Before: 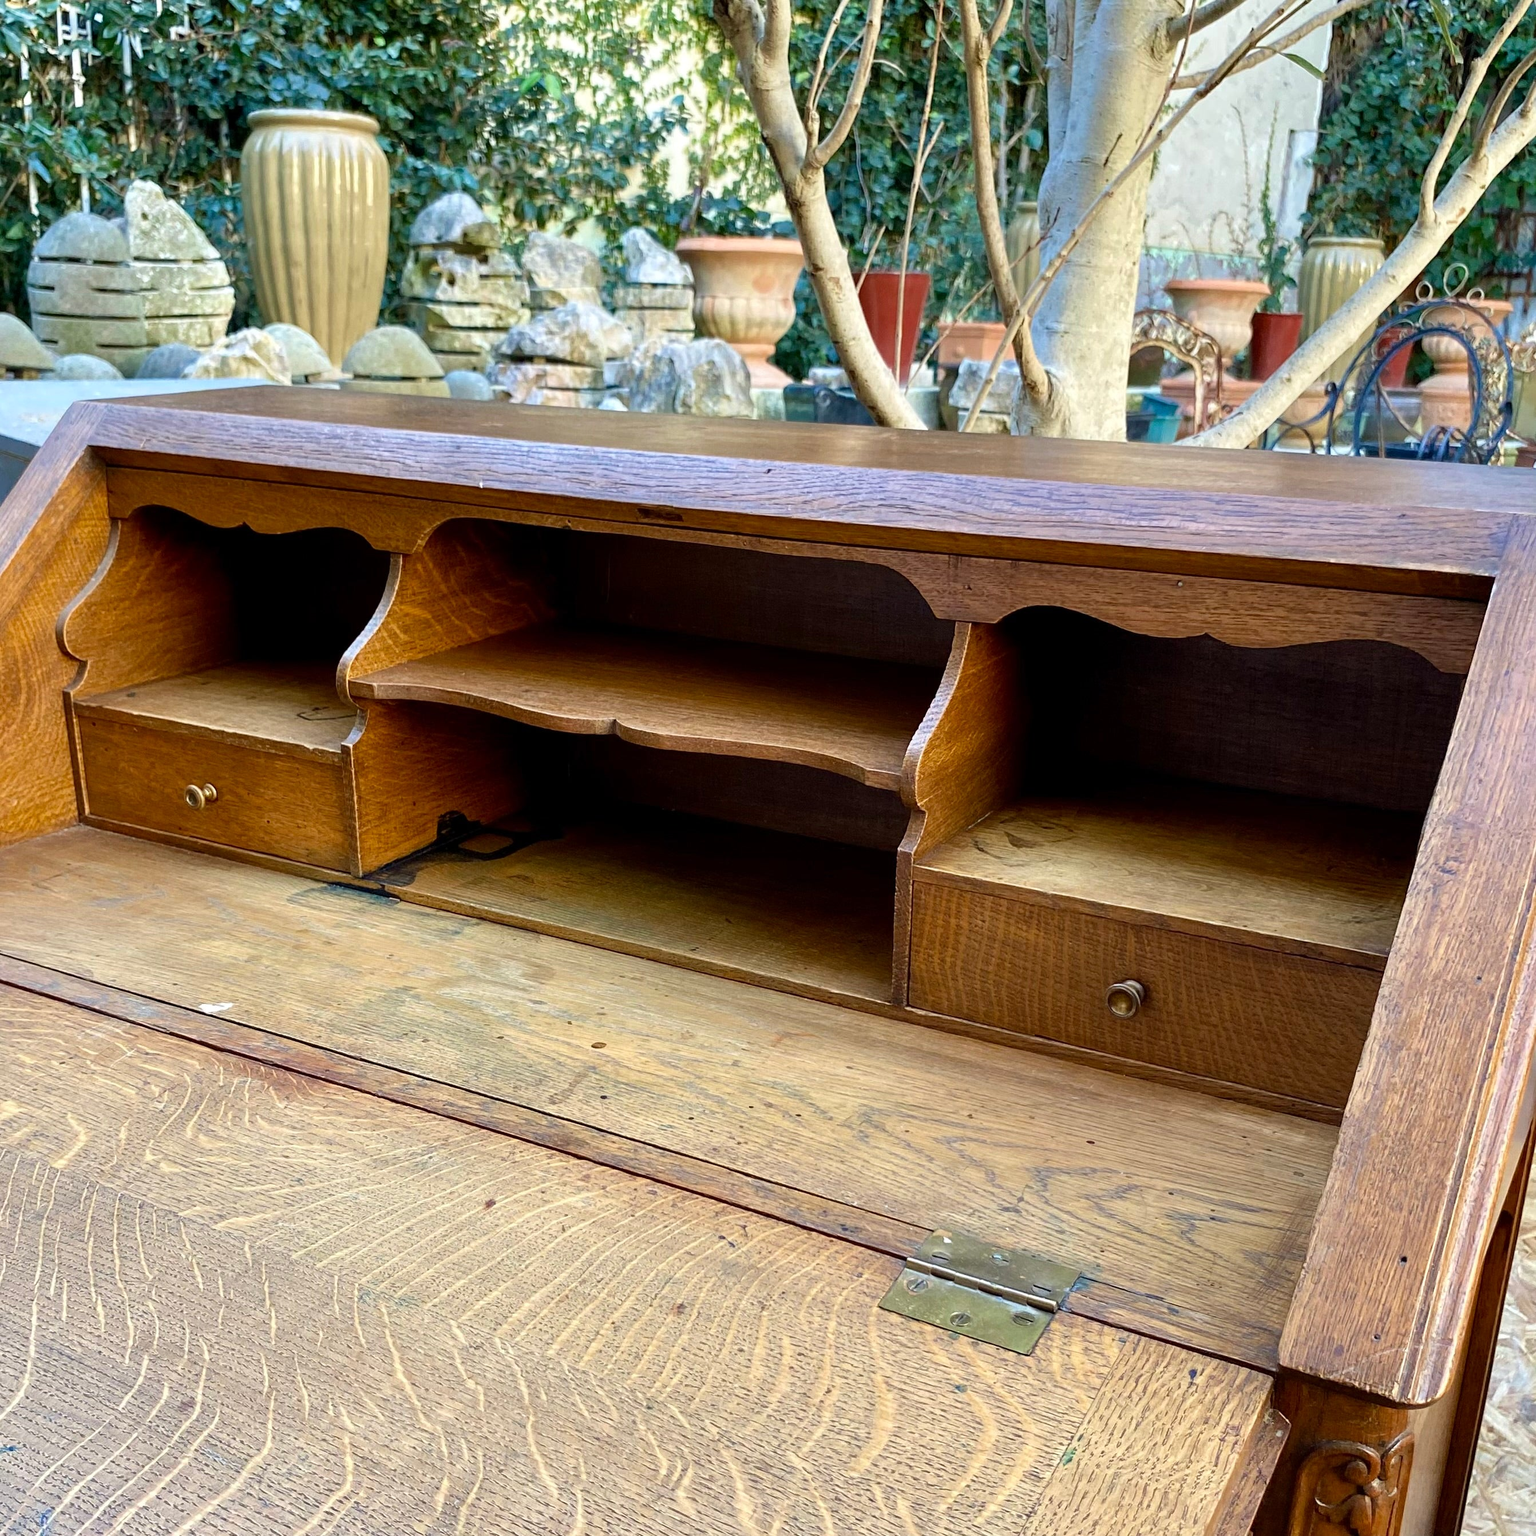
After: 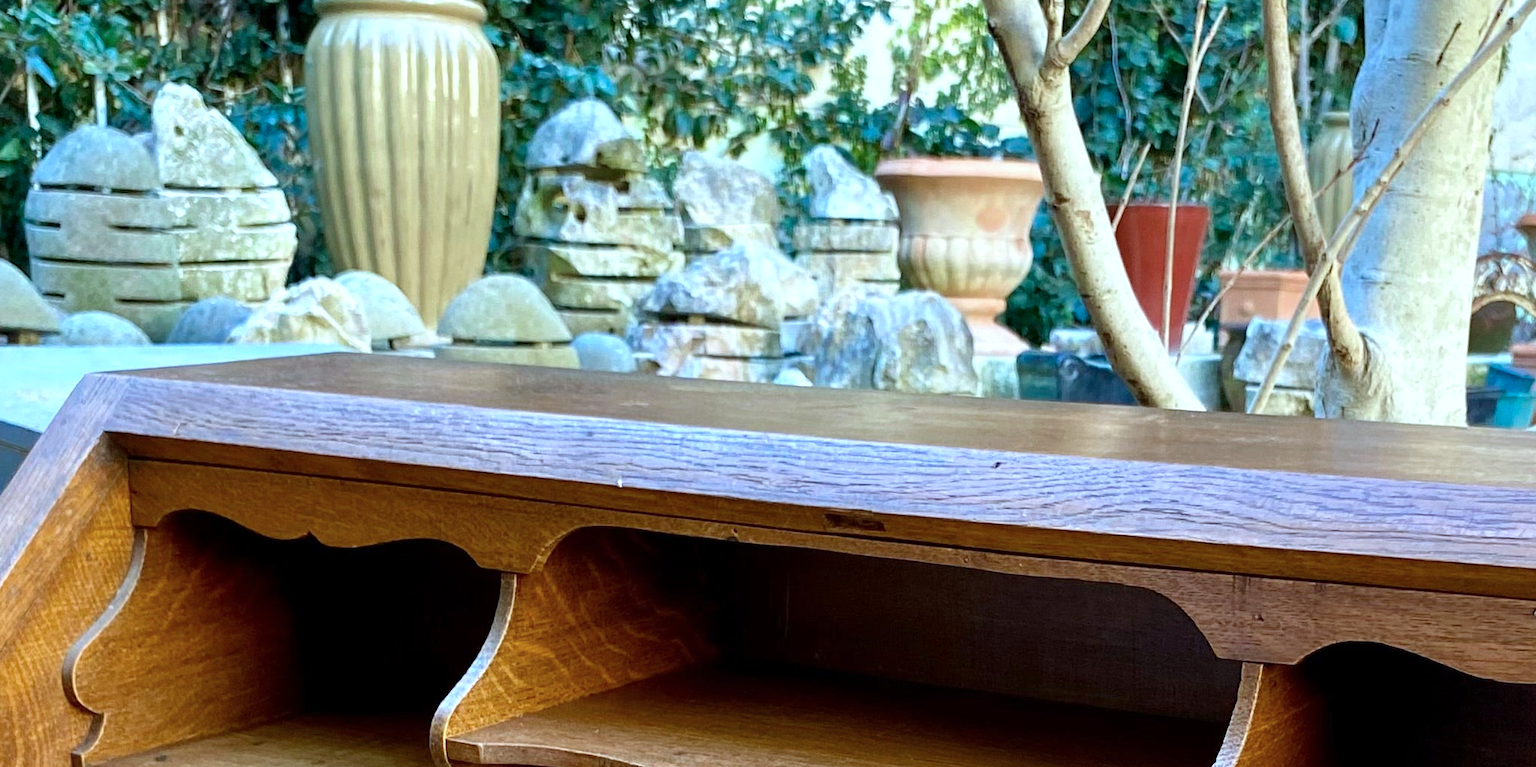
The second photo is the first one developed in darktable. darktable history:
crop: left 0.579%, top 7.627%, right 23.167%, bottom 54.275%
color calibration: illuminant Planckian (black body), x 0.378, y 0.375, temperature 4065 K
exposure: exposure 0.217 EV, compensate highlight preservation false
